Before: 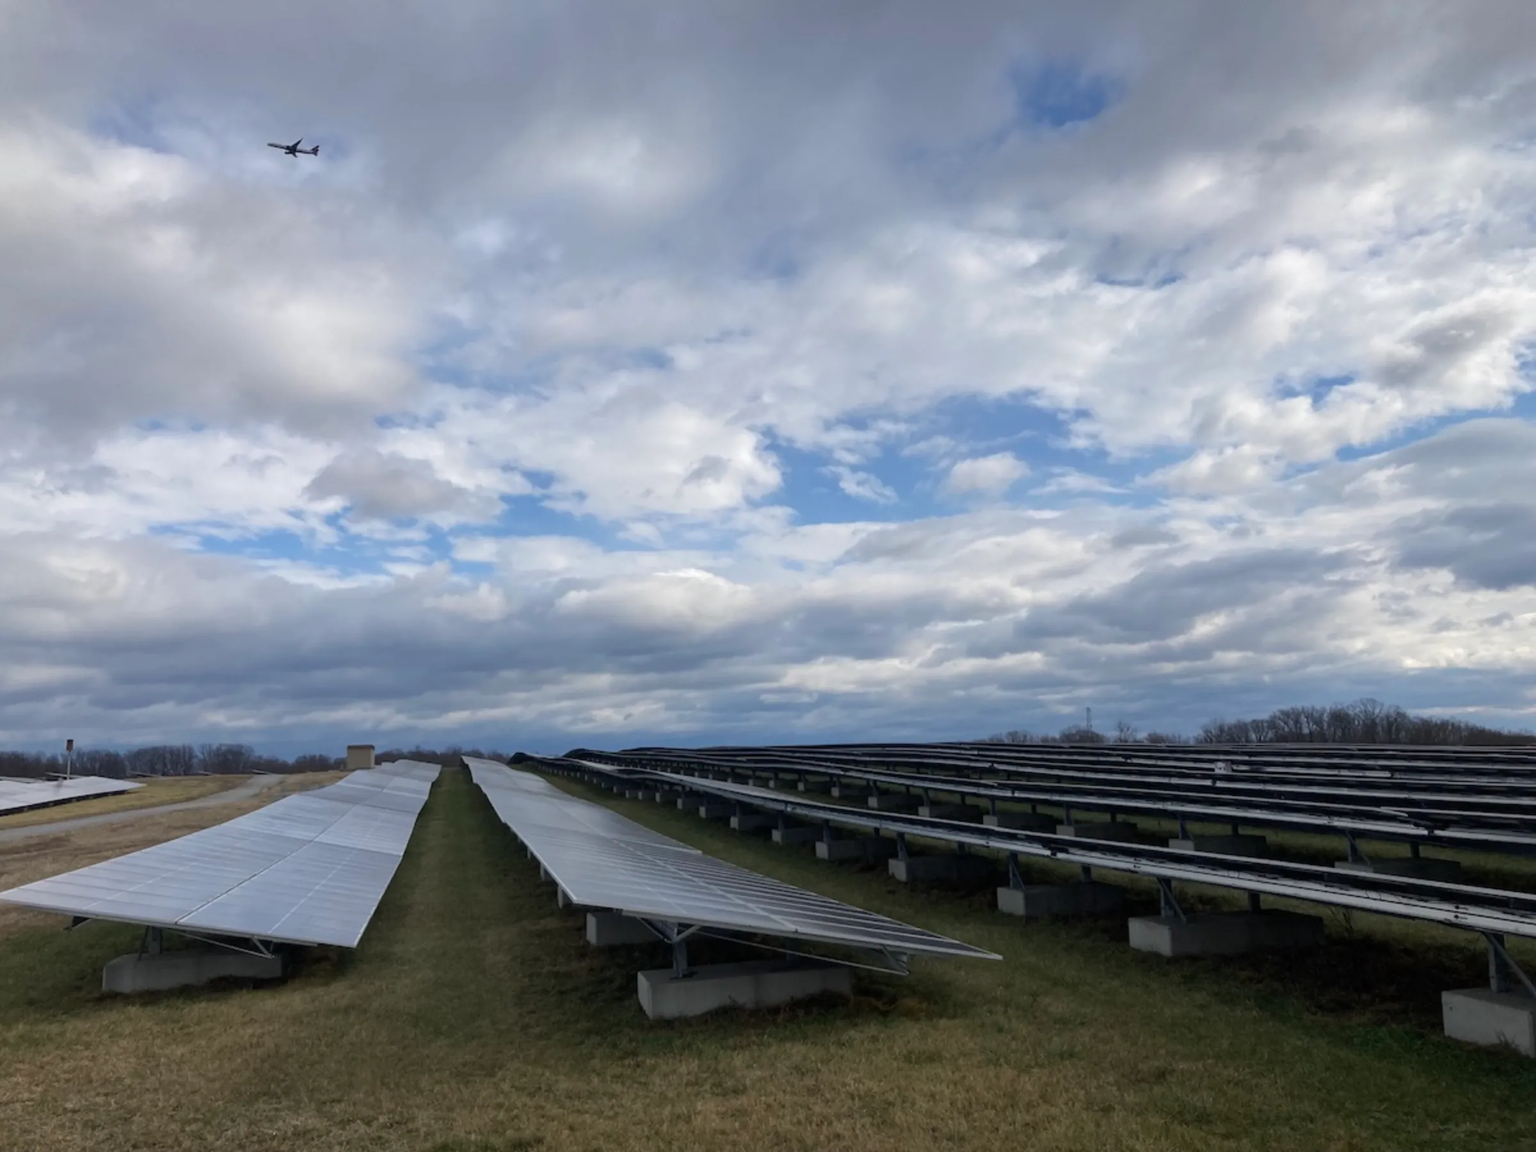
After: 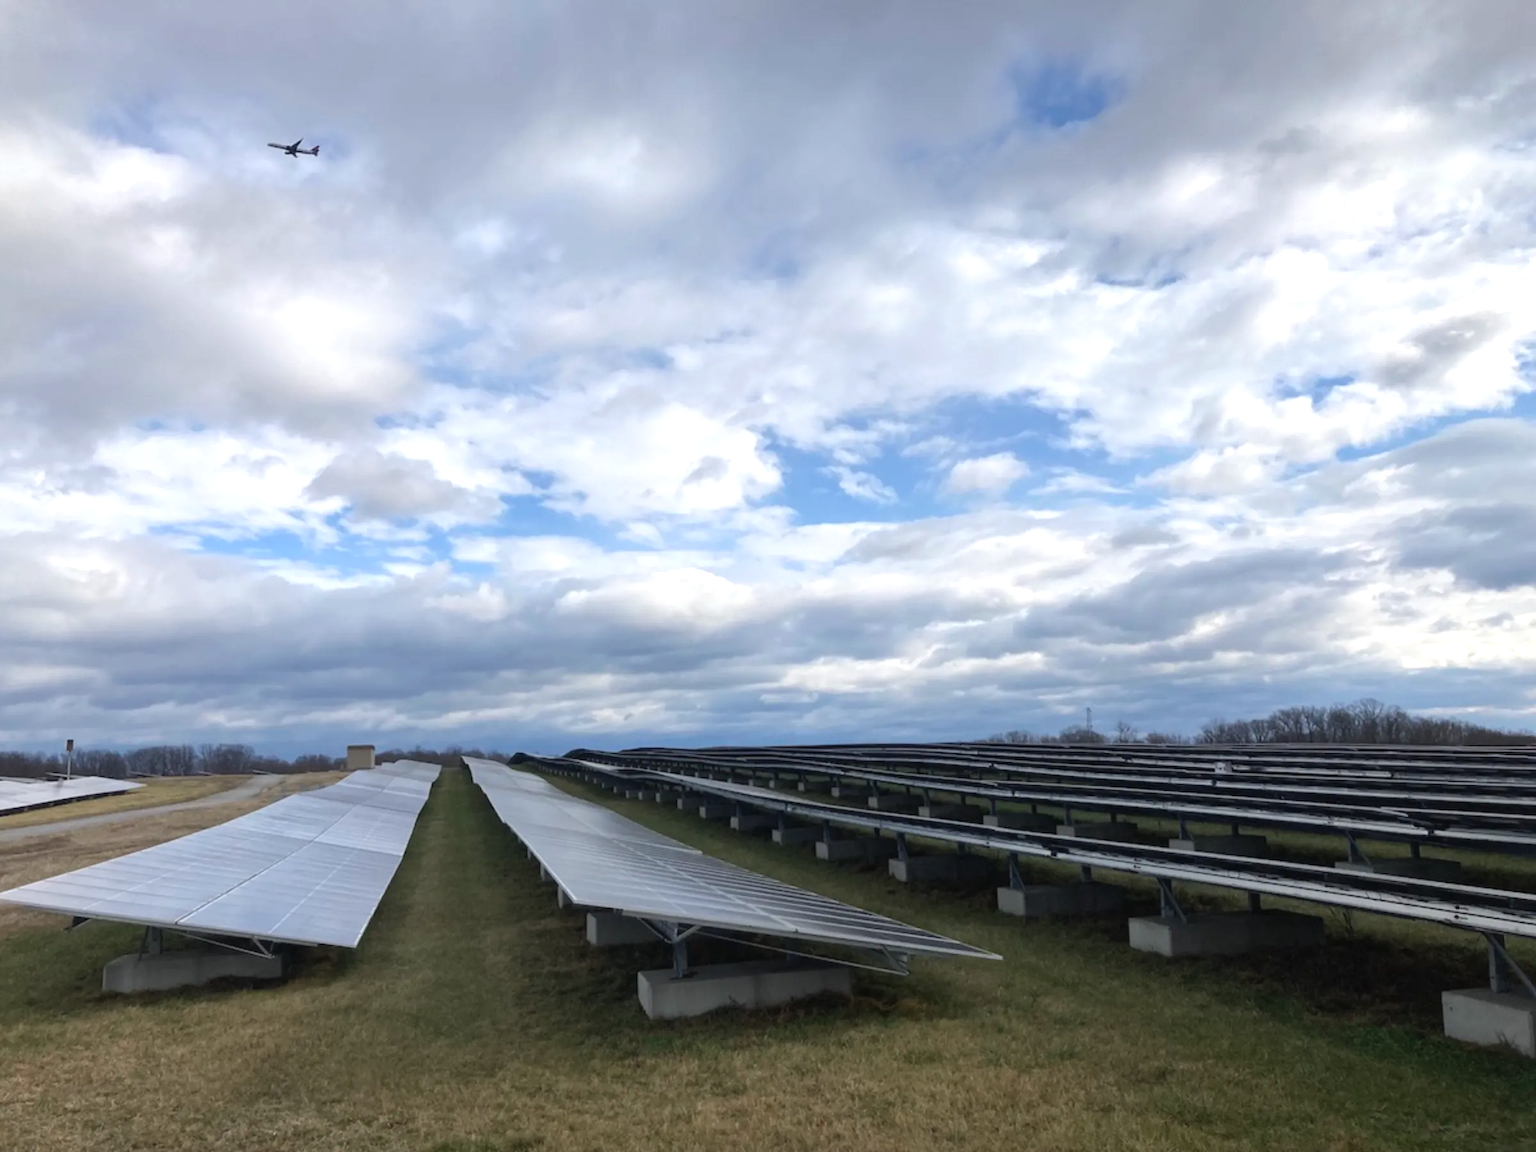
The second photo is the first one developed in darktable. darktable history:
exposure: black level correction -0.002, exposure 0.547 EV, compensate highlight preservation false
sharpen: radius 2.864, amount 0.884, threshold 47.381
